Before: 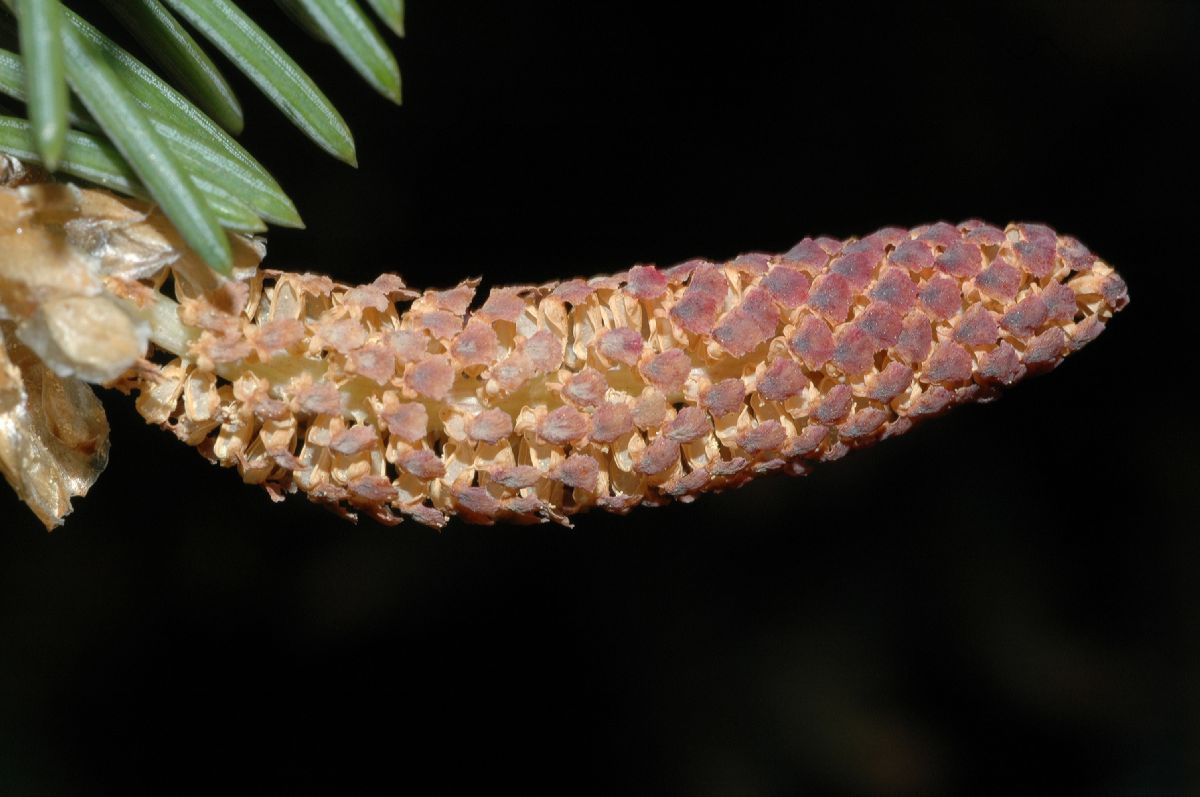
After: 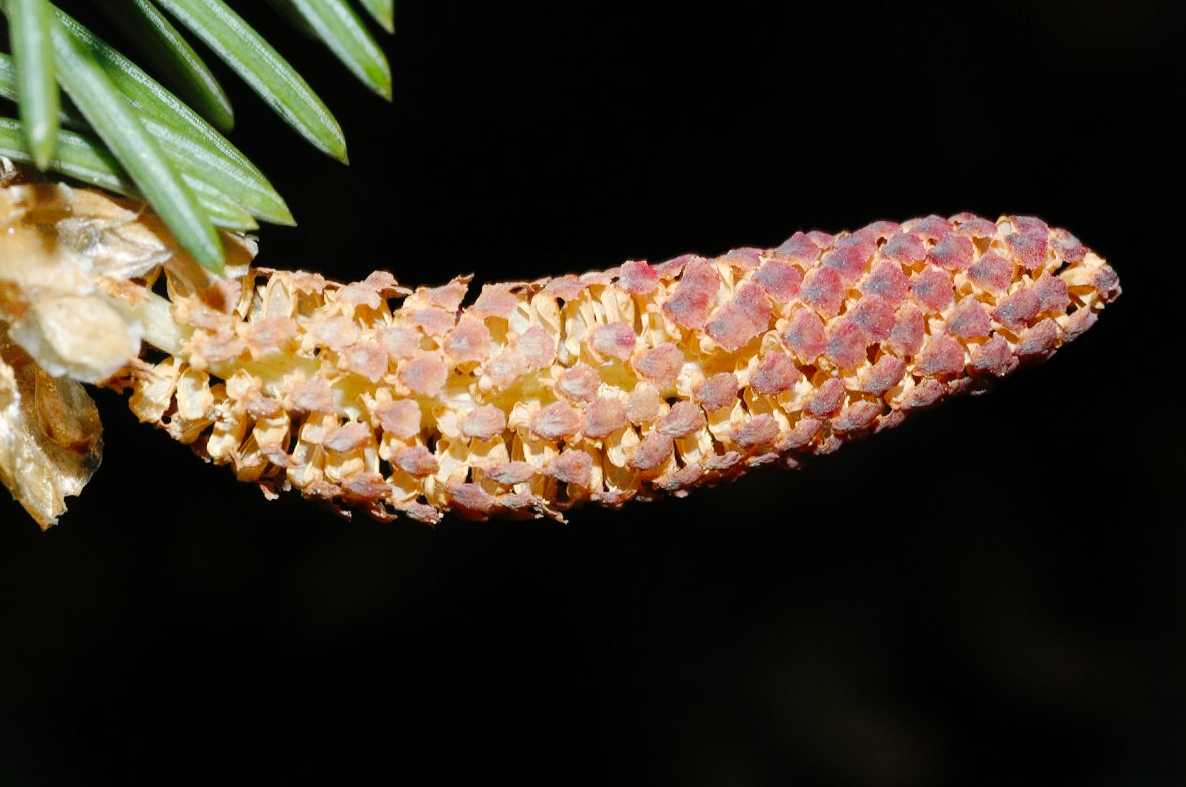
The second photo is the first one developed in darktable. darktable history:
base curve: curves: ch0 [(0, 0) (0.036, 0.025) (0.121, 0.166) (0.206, 0.329) (0.605, 0.79) (1, 1)], preserve colors none
rotate and perspective: rotation -0.45°, automatic cropping original format, crop left 0.008, crop right 0.992, crop top 0.012, crop bottom 0.988
